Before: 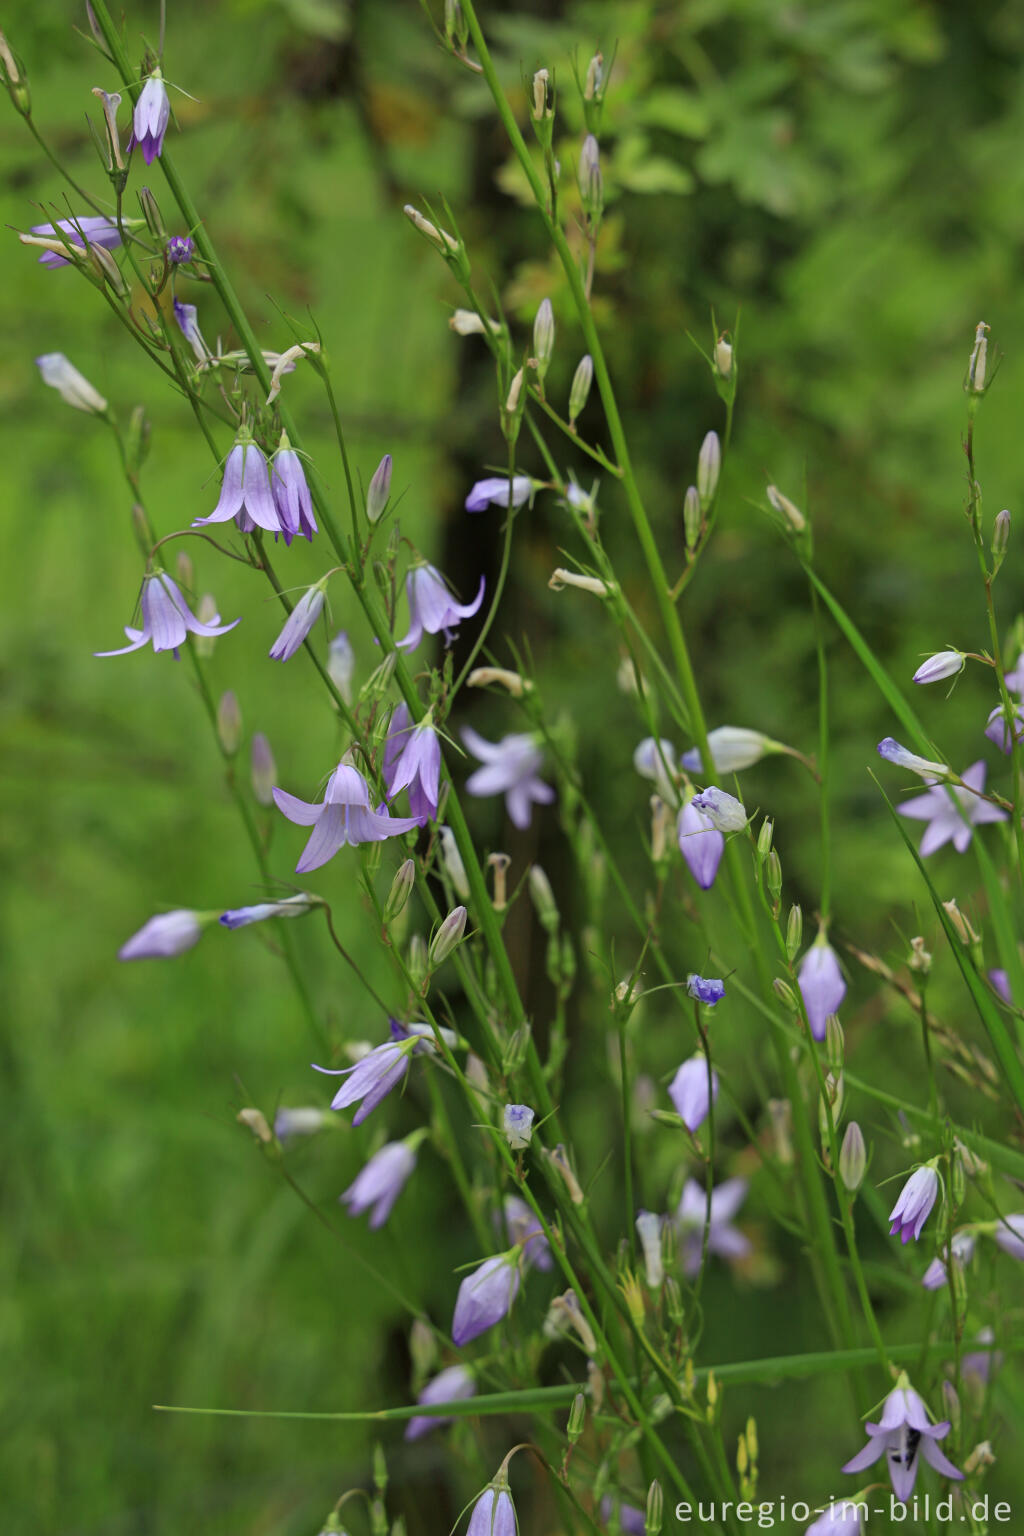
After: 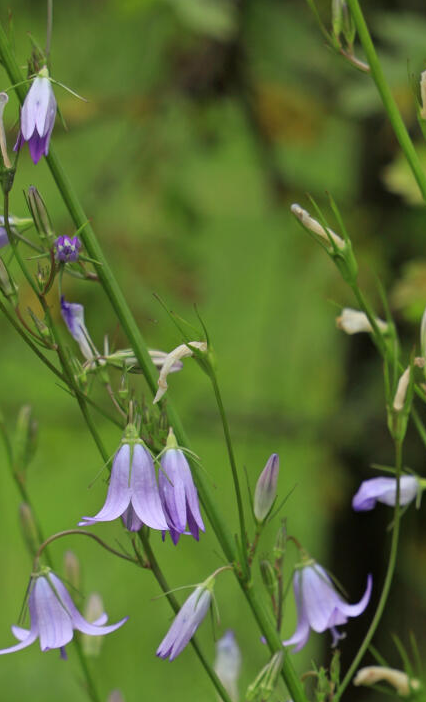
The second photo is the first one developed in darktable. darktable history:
crop and rotate: left 11.086%, top 0.076%, right 47.232%, bottom 54.164%
